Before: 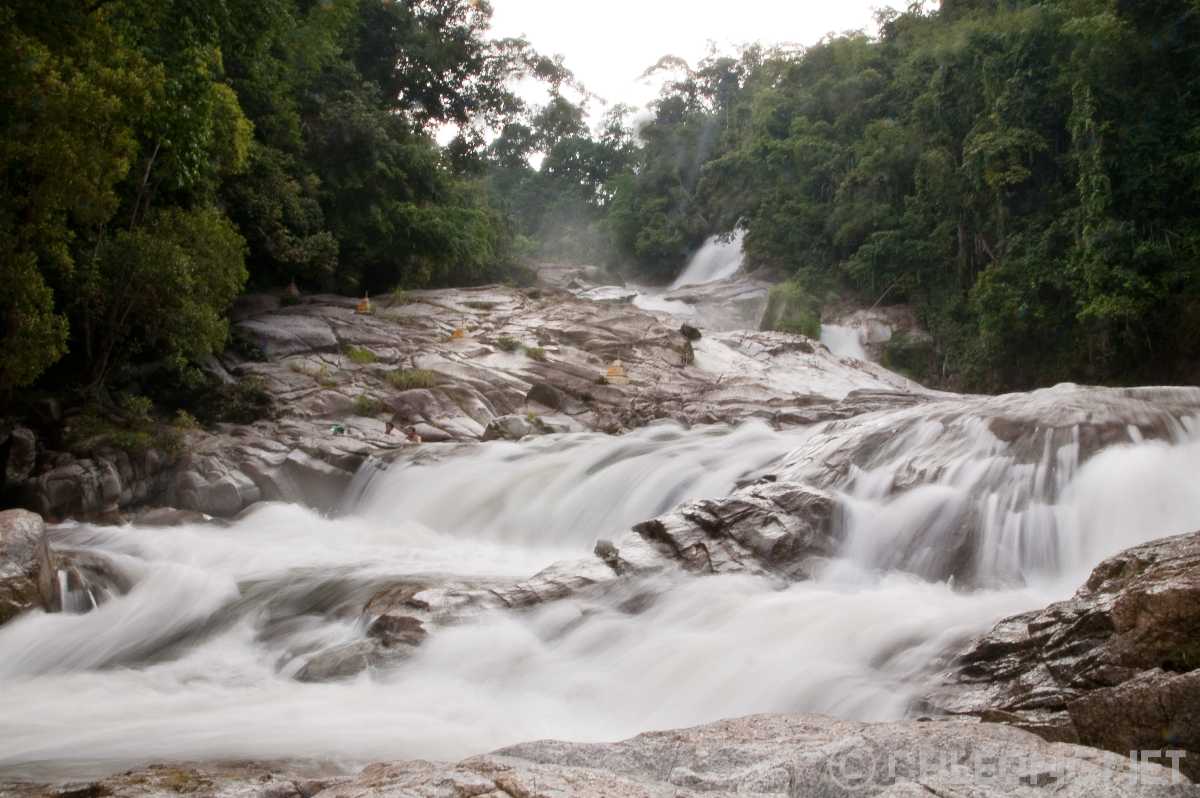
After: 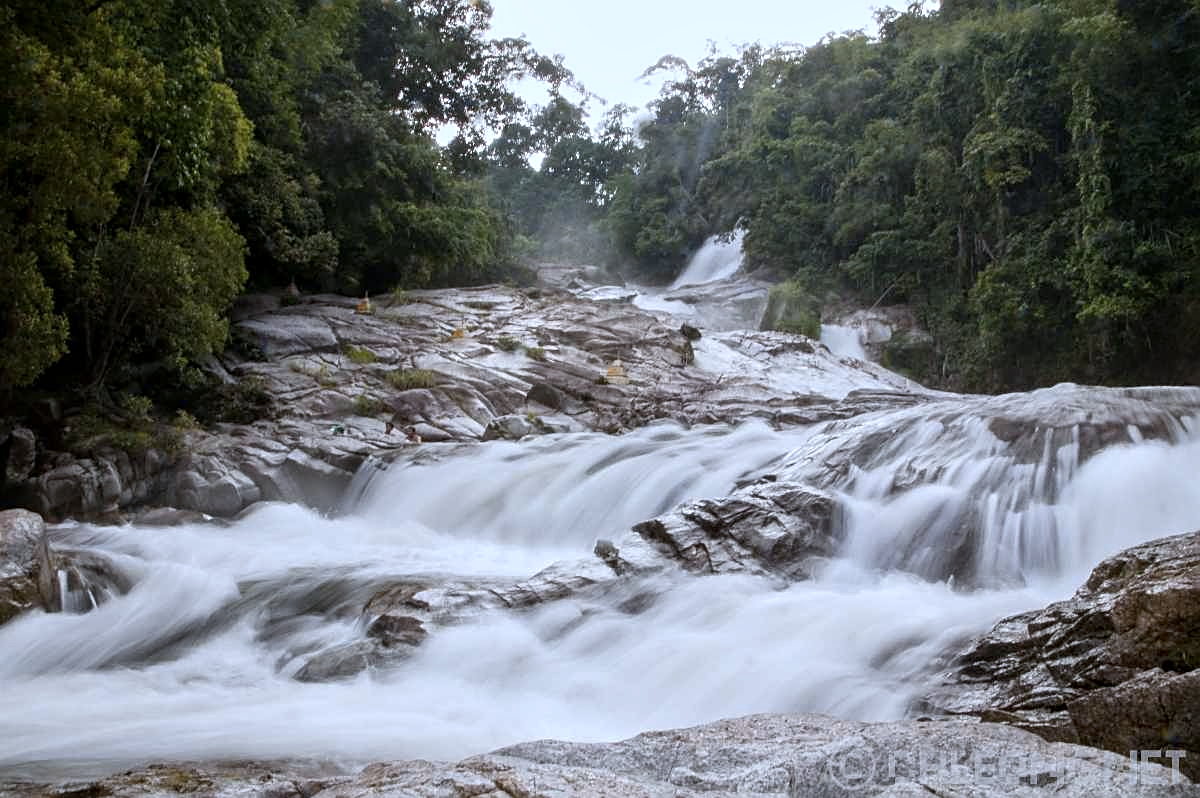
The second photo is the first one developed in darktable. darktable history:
color contrast: green-magenta contrast 0.81
sharpen: on, module defaults
local contrast: on, module defaults
white balance: red 0.931, blue 1.11
